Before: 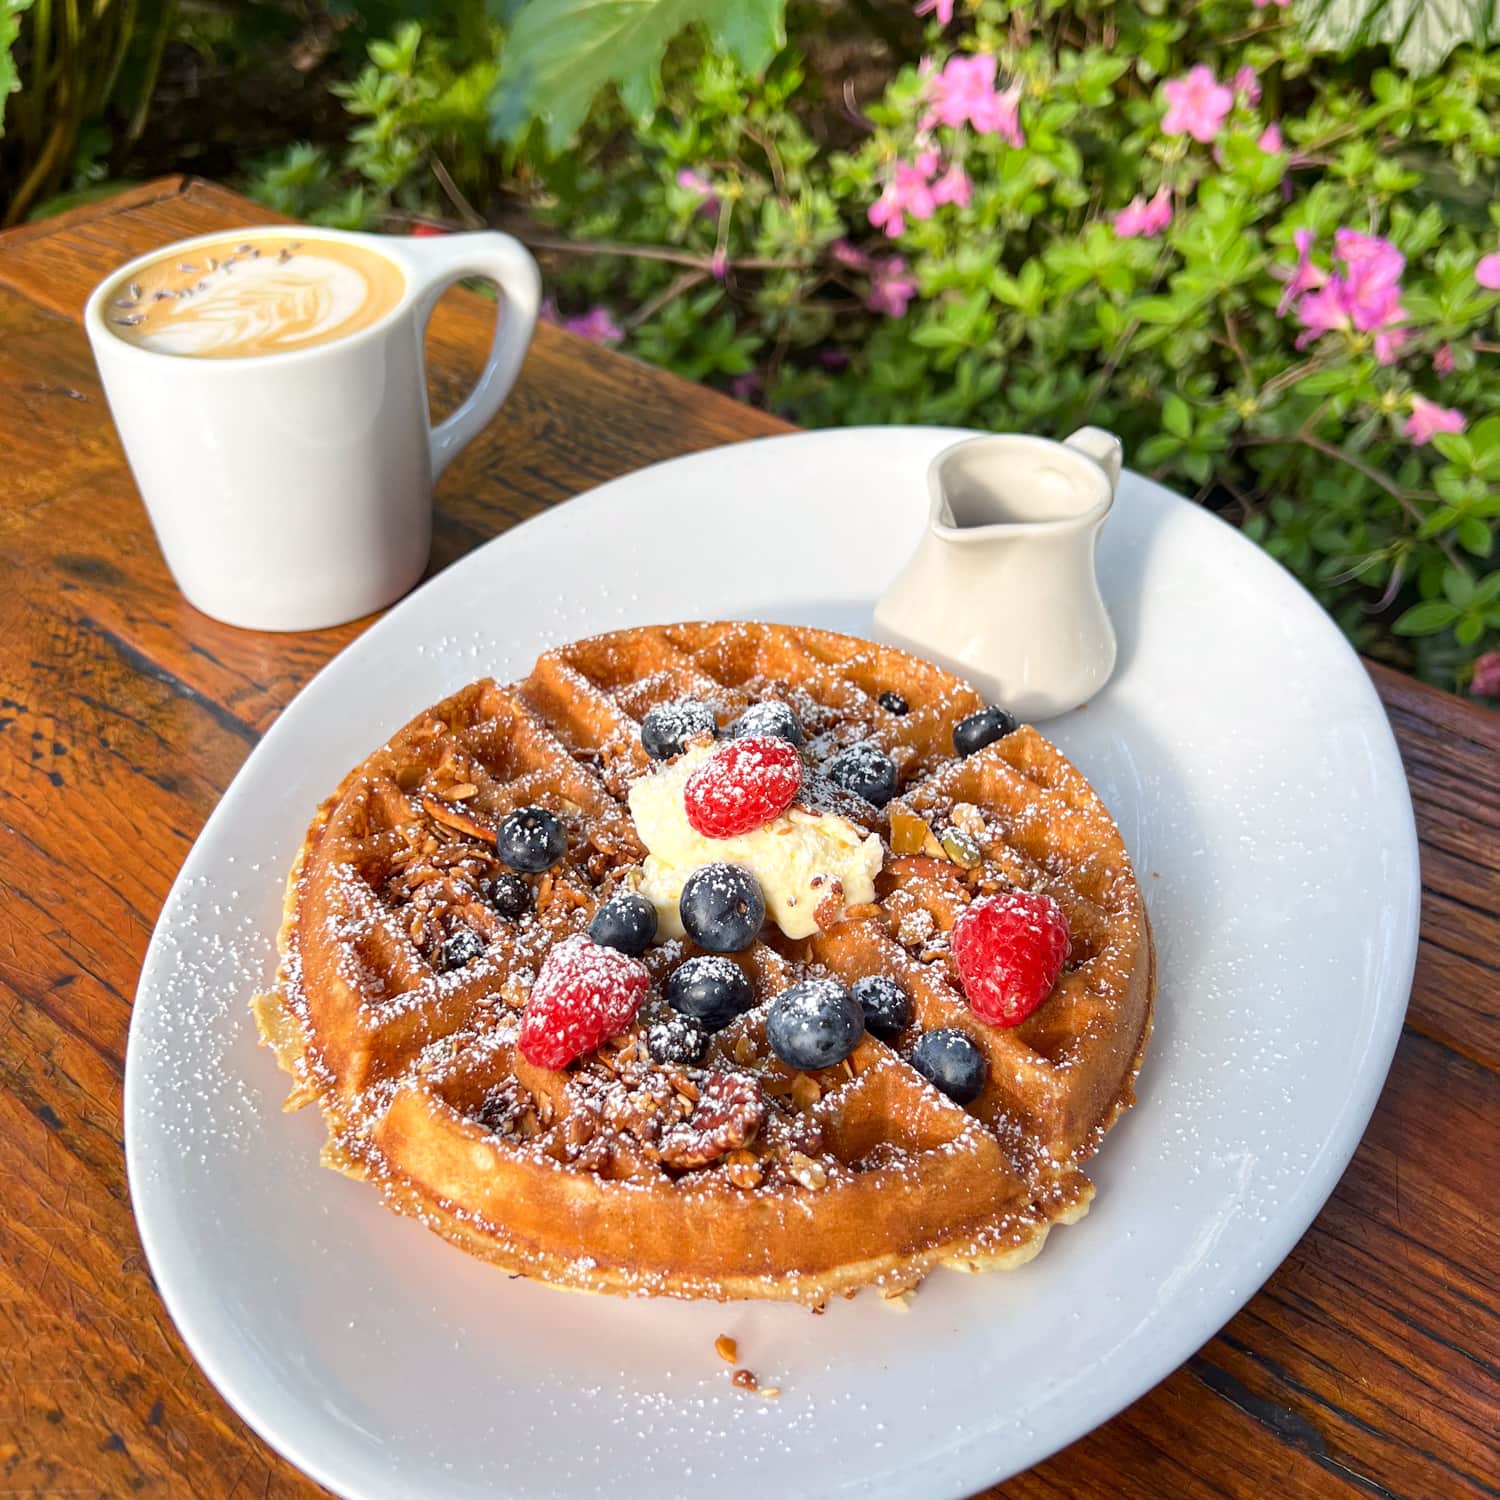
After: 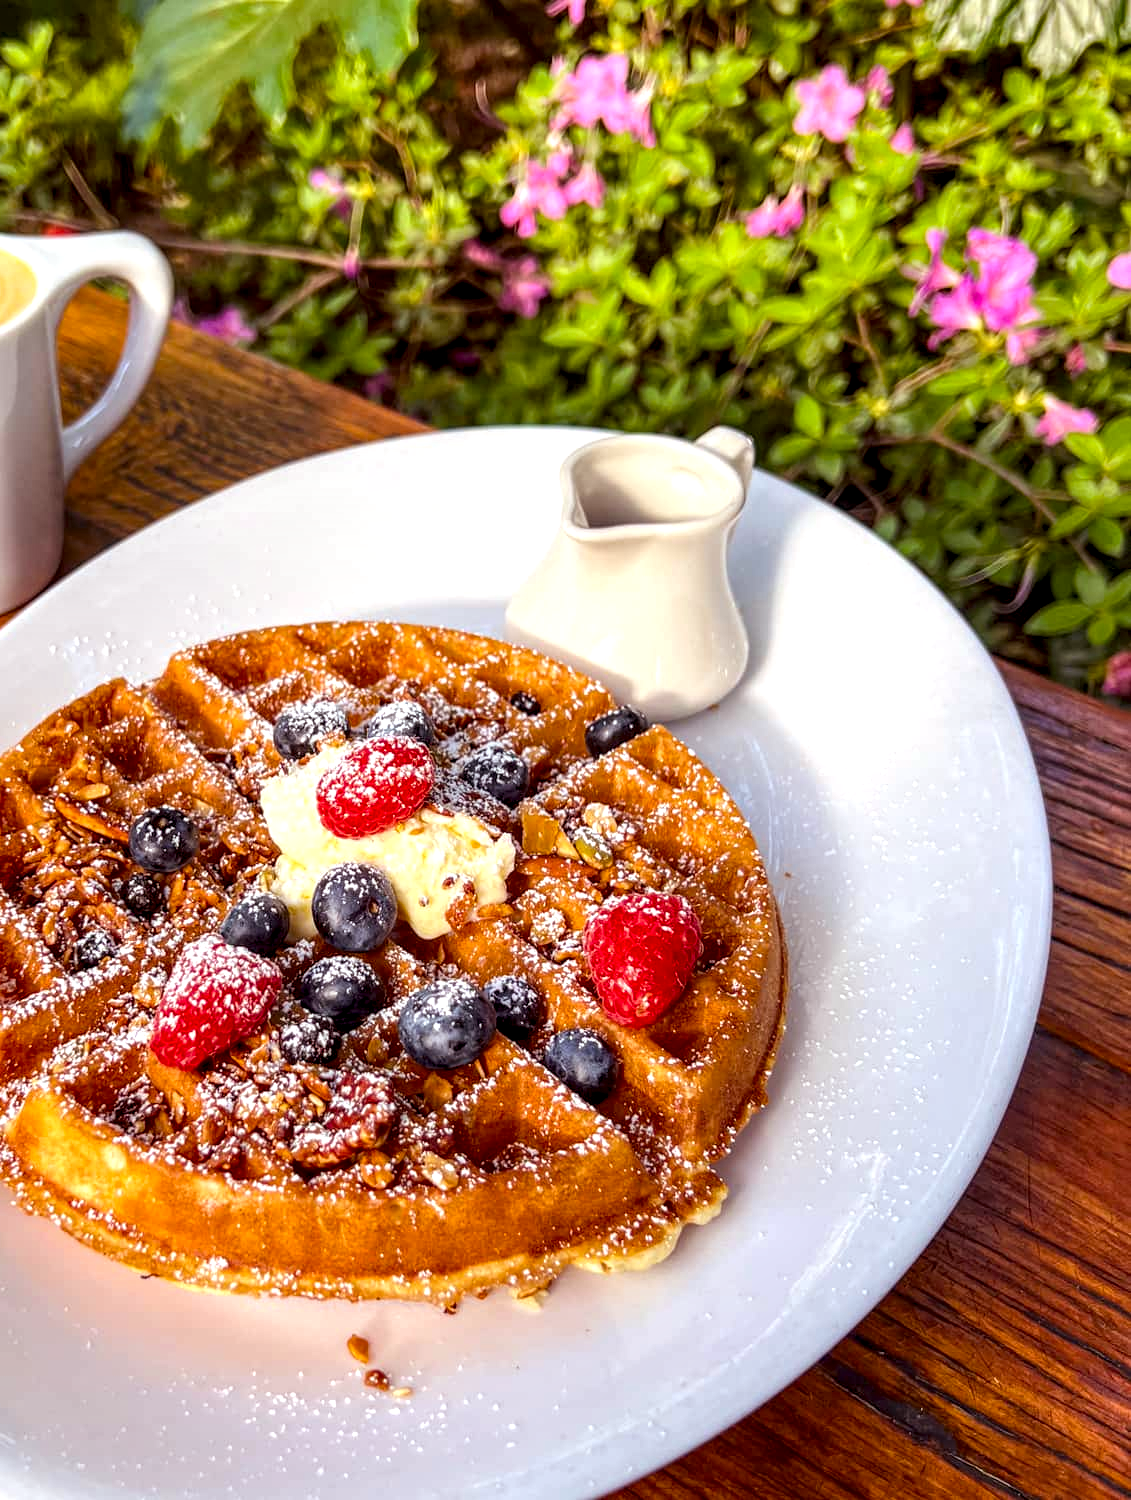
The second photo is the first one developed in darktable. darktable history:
local contrast: highlights 60%, shadows 60%, detail 160%
crop and rotate: left 24.6%
rgb levels: mode RGB, independent channels, levels [[0, 0.474, 1], [0, 0.5, 1], [0, 0.5, 1]]
color balance rgb: perceptual saturation grading › global saturation 20%, global vibrance 20%
